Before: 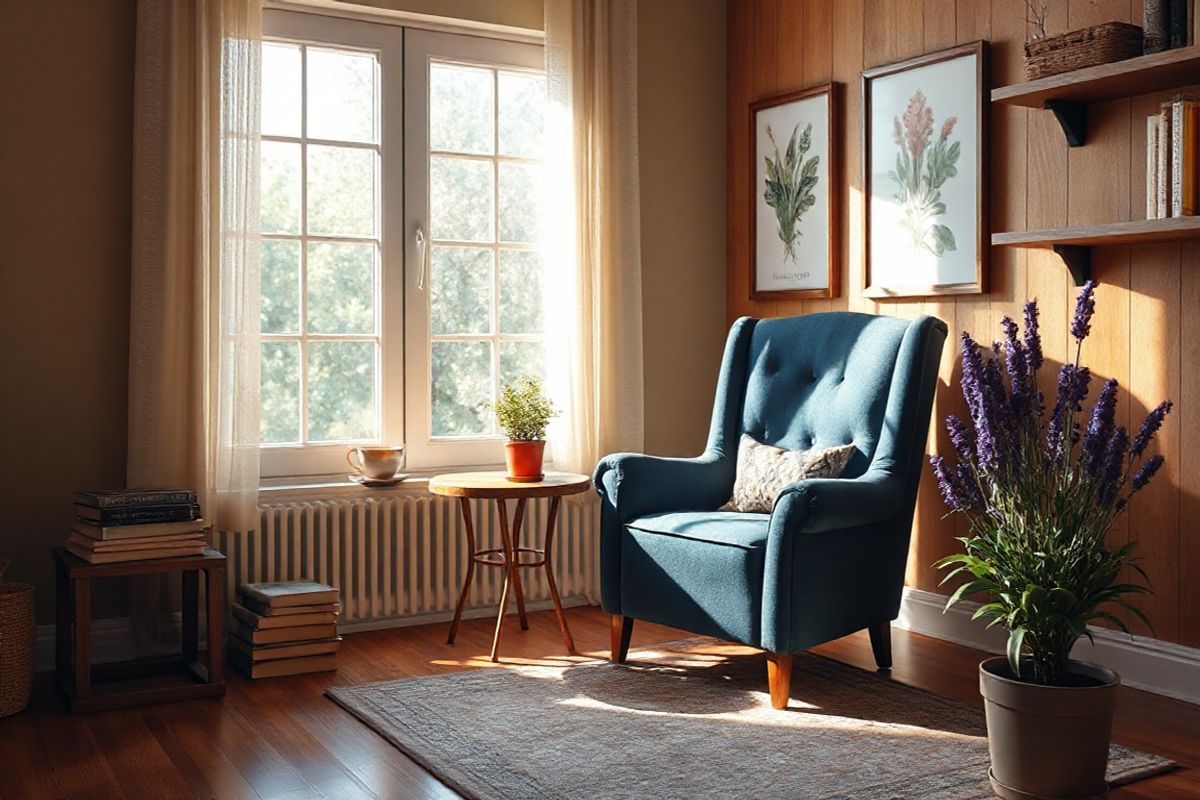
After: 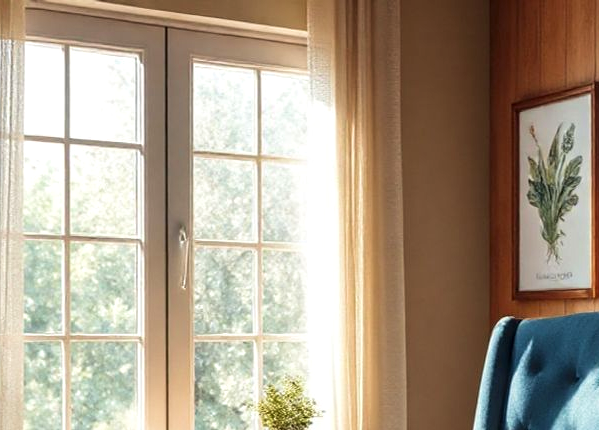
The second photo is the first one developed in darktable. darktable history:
local contrast: on, module defaults
velvia: strength 21.28%
crop: left 19.821%, right 30.206%, bottom 46.159%
